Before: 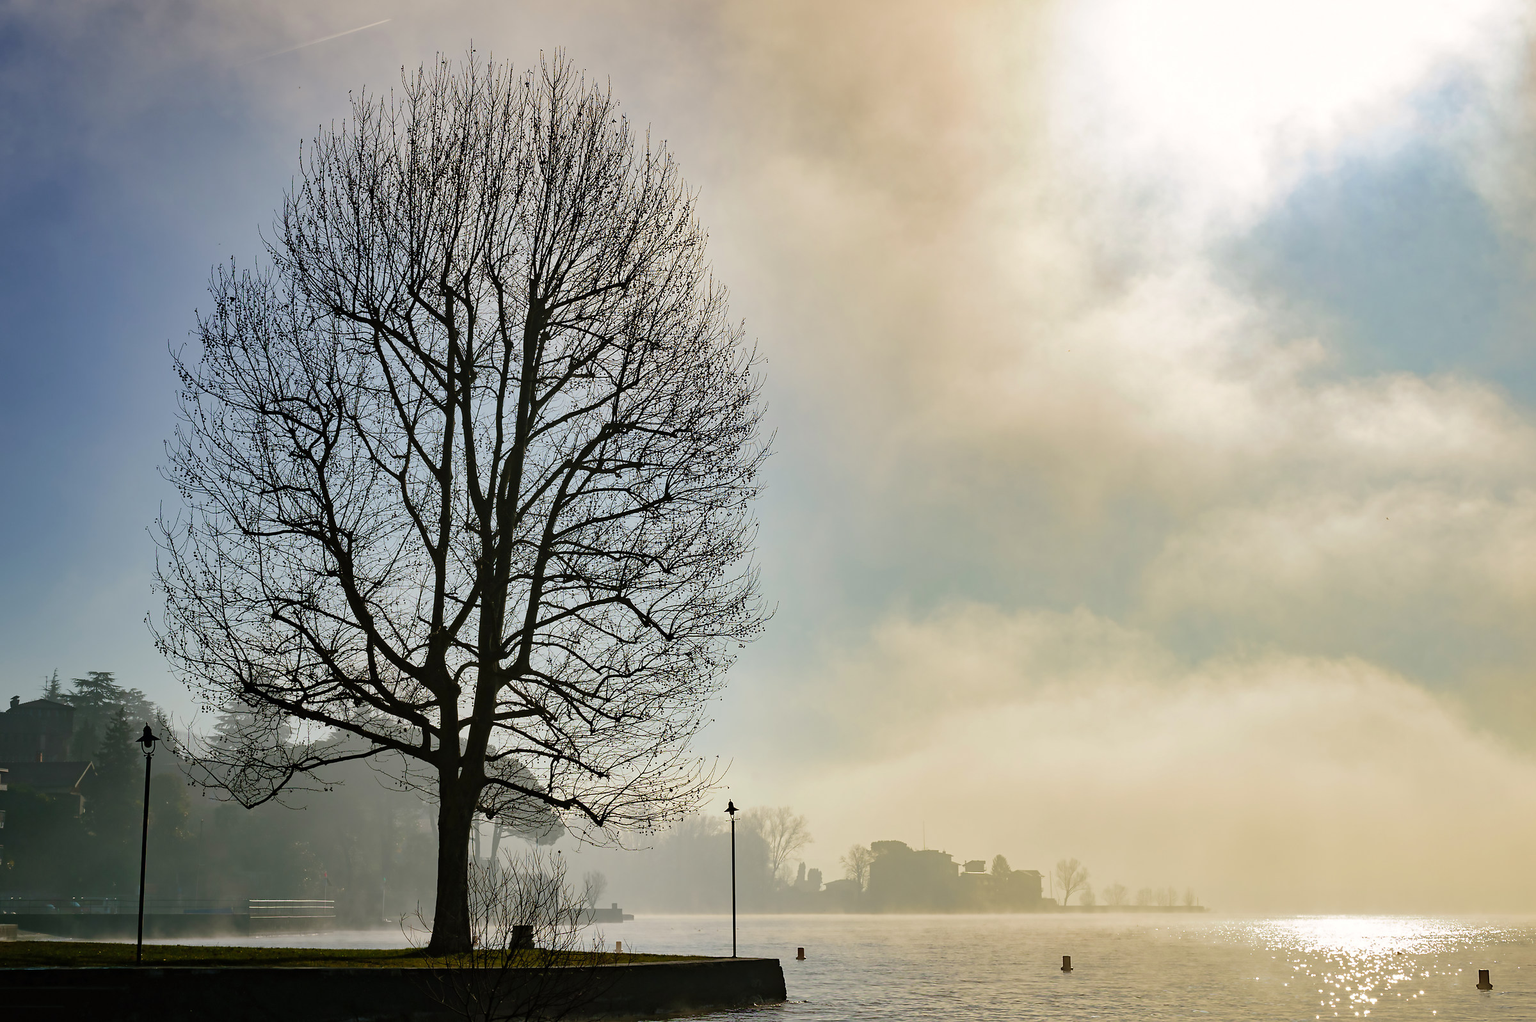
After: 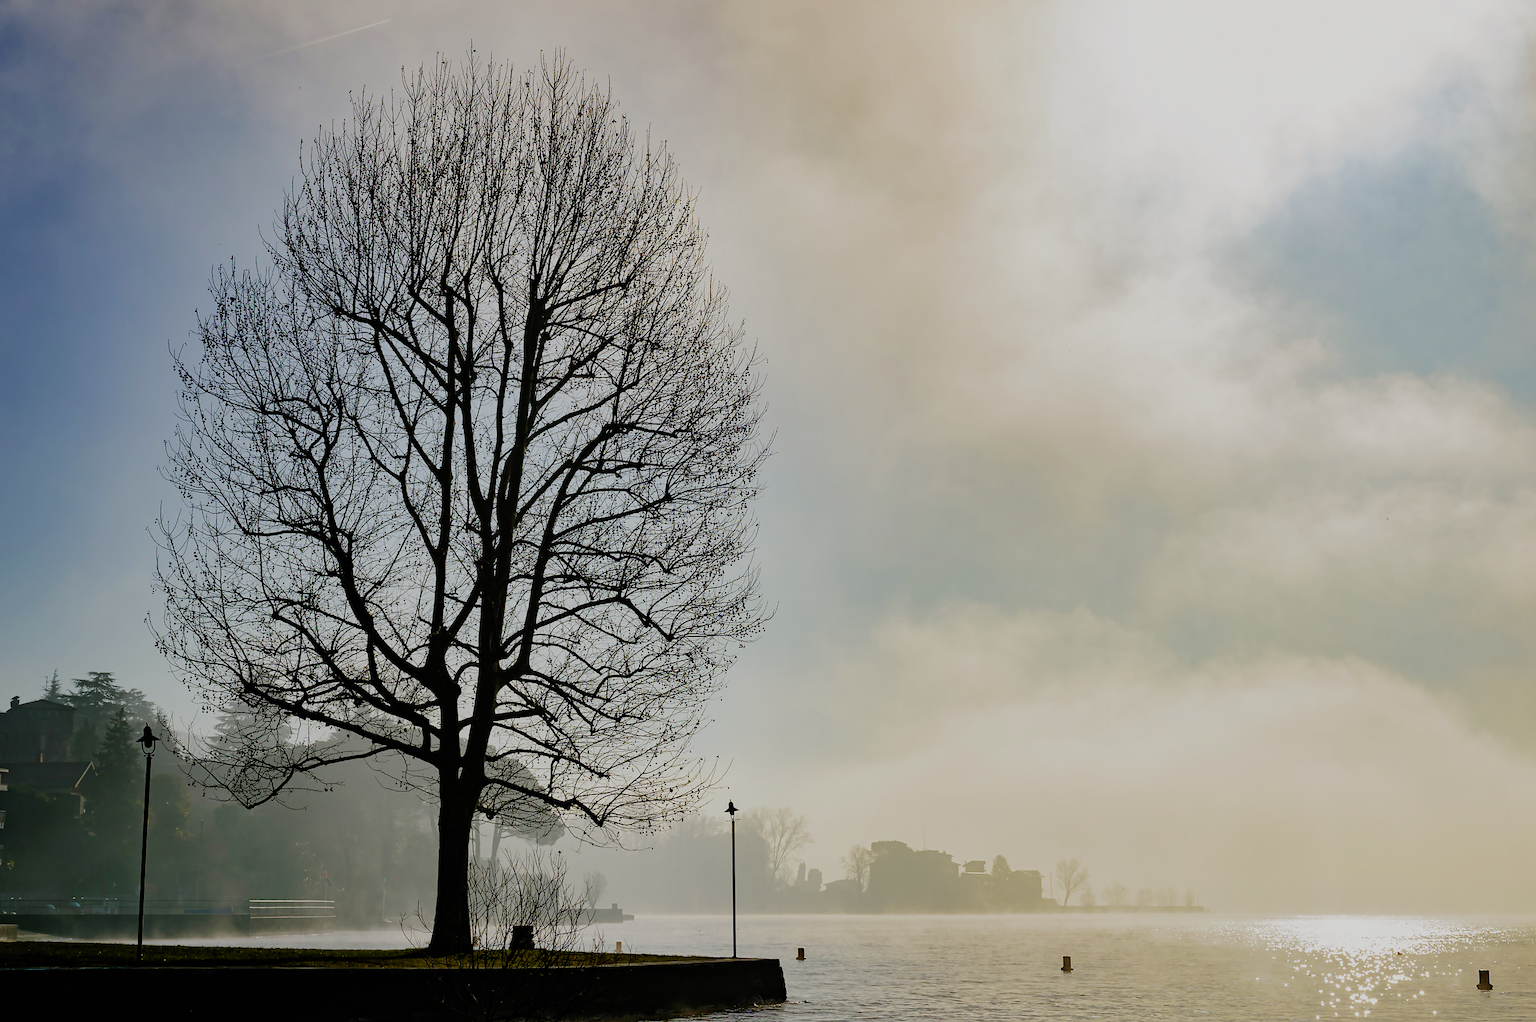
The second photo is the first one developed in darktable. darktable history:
filmic rgb: black relative exposure -7.65 EV, white relative exposure 4.56 EV, threshold 3.01 EV, hardness 3.61, contrast 1, add noise in highlights 0.001, preserve chrominance no, color science v3 (2019), use custom middle-gray values true, contrast in highlights soft, enable highlight reconstruction true
